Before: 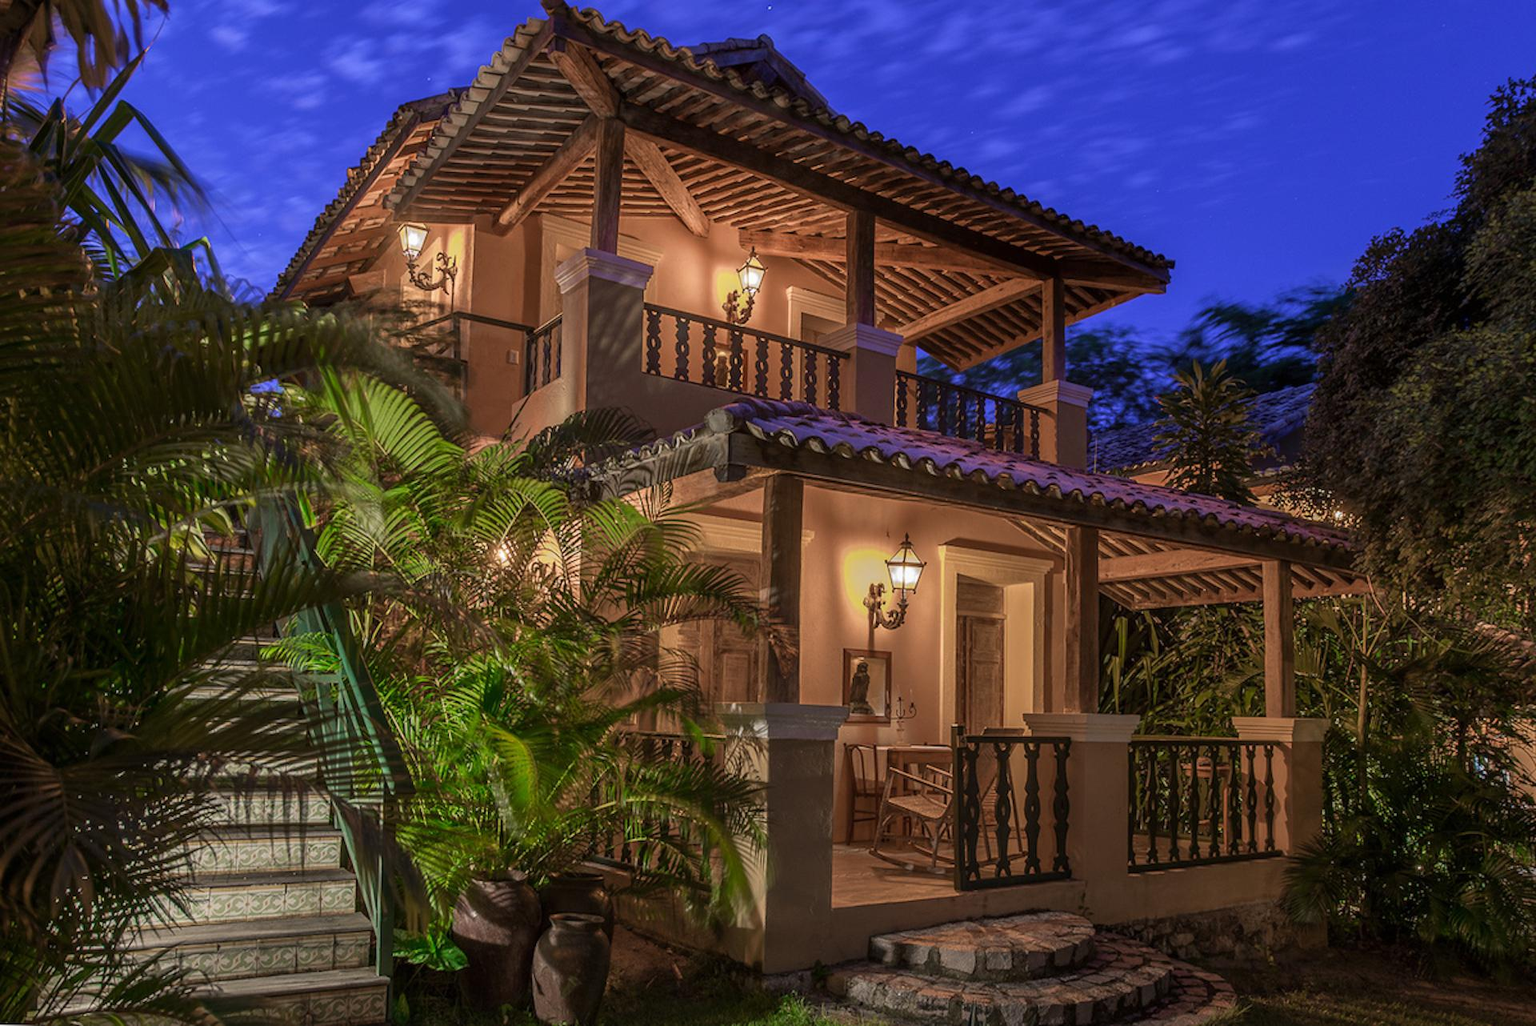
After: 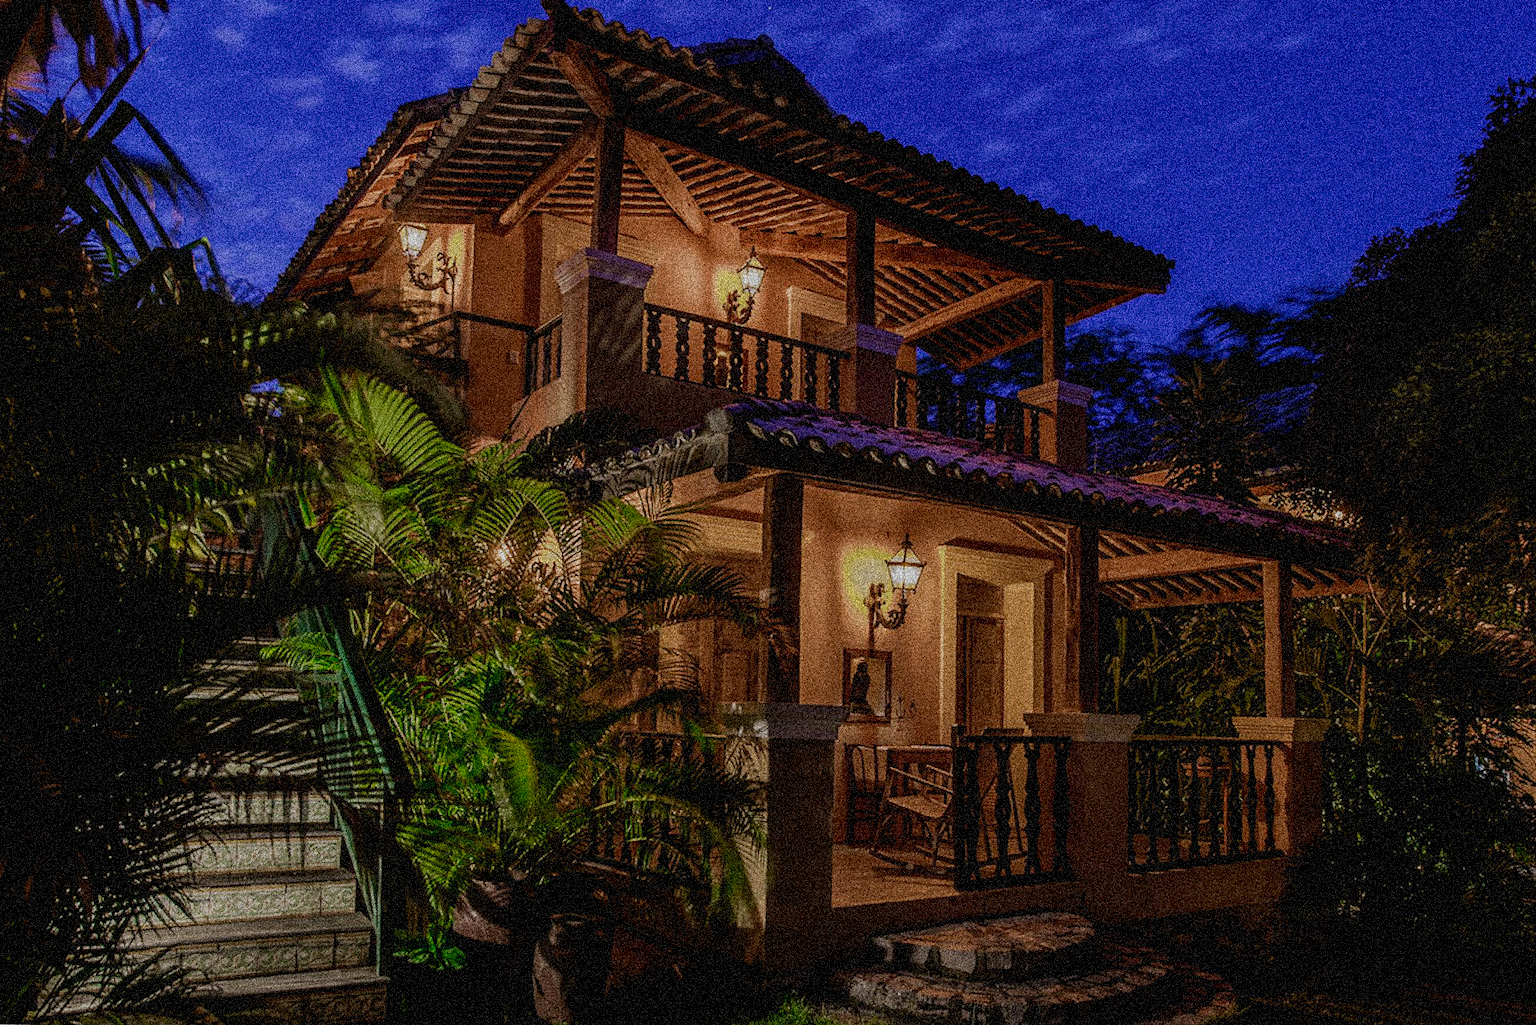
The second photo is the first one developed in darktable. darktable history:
grain: coarseness 3.75 ISO, strength 100%, mid-tones bias 0%
filmic rgb: middle gray luminance 29%, black relative exposure -10.3 EV, white relative exposure 5.5 EV, threshold 6 EV, target black luminance 0%, hardness 3.95, latitude 2.04%, contrast 1.132, highlights saturation mix 5%, shadows ↔ highlights balance 15.11%, preserve chrominance no, color science v3 (2019), use custom middle-gray values true, iterations of high-quality reconstruction 0, enable highlight reconstruction true
